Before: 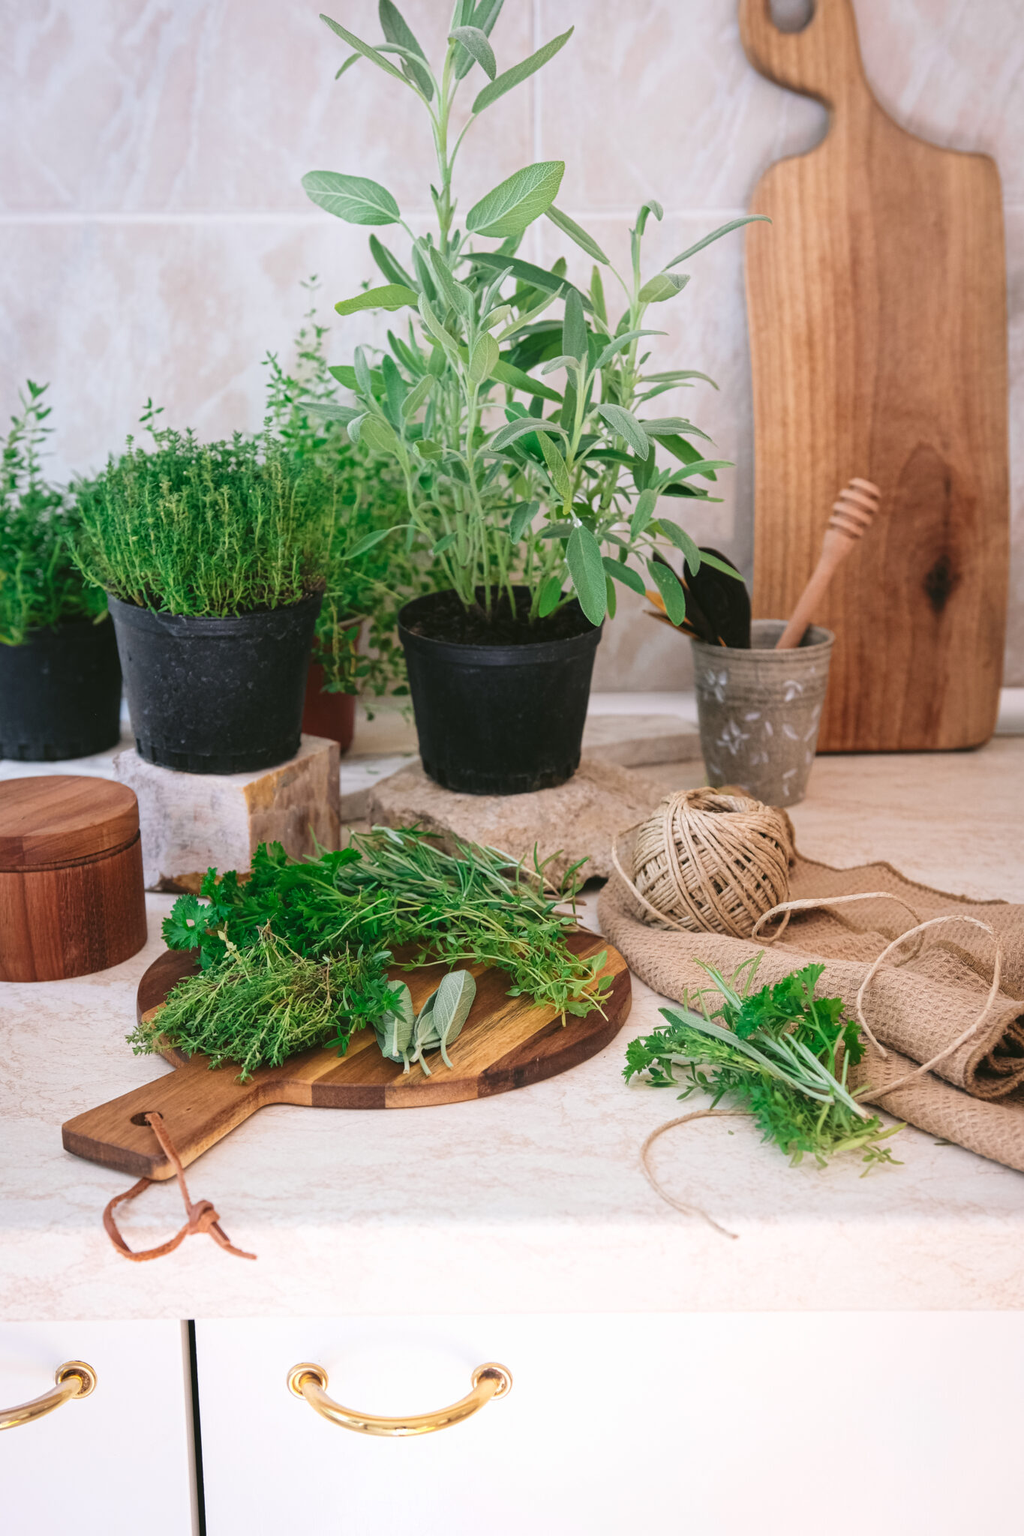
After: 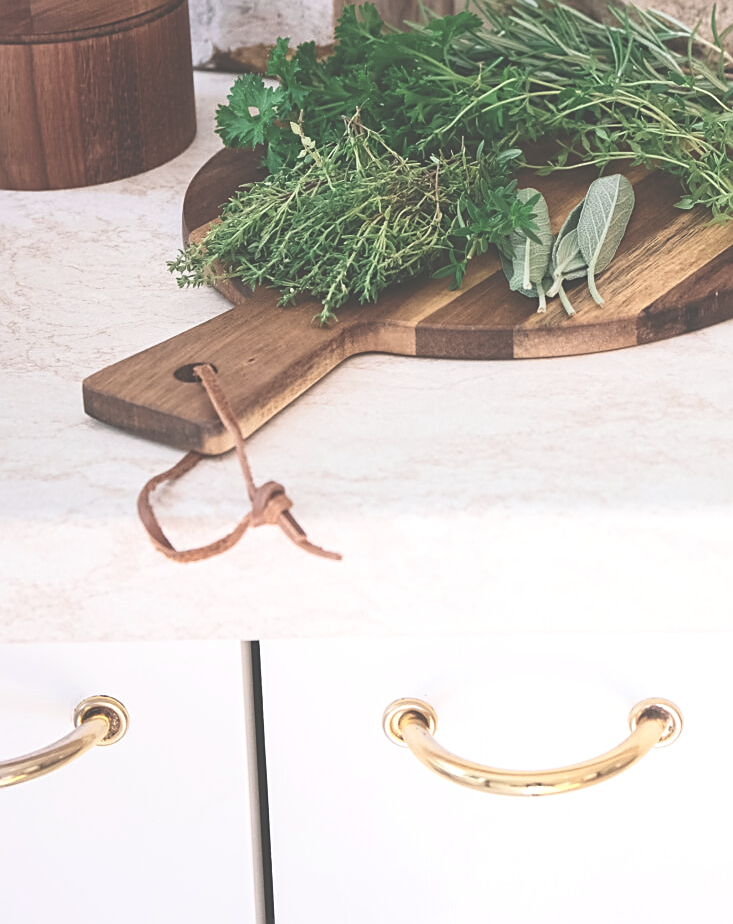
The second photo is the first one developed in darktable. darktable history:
sharpen: on, module defaults
tone curve: curves: ch0 [(0, 0.024) (0.119, 0.146) (0.474, 0.464) (0.718, 0.721) (0.817, 0.839) (1, 0.998)]; ch1 [(0, 0) (0.377, 0.416) (0.439, 0.451) (0.477, 0.477) (0.501, 0.497) (0.538, 0.544) (0.58, 0.602) (0.664, 0.676) (0.783, 0.804) (1, 1)]; ch2 [(0, 0) (0.38, 0.405) (0.463, 0.456) (0.498, 0.497) (0.524, 0.535) (0.578, 0.576) (0.648, 0.665) (1, 1)]
exposure: black level correction -0.063, exposure -0.049 EV, compensate exposure bias true, compensate highlight preservation false
contrast brightness saturation: contrast 0.104, saturation -0.293
crop and rotate: top 54.645%, right 46.271%, bottom 0.221%
tone equalizer: -8 EV -0.415 EV, -7 EV -0.354 EV, -6 EV -0.309 EV, -5 EV -0.256 EV, -3 EV 0.251 EV, -2 EV 0.34 EV, -1 EV 0.415 EV, +0 EV 0.412 EV
